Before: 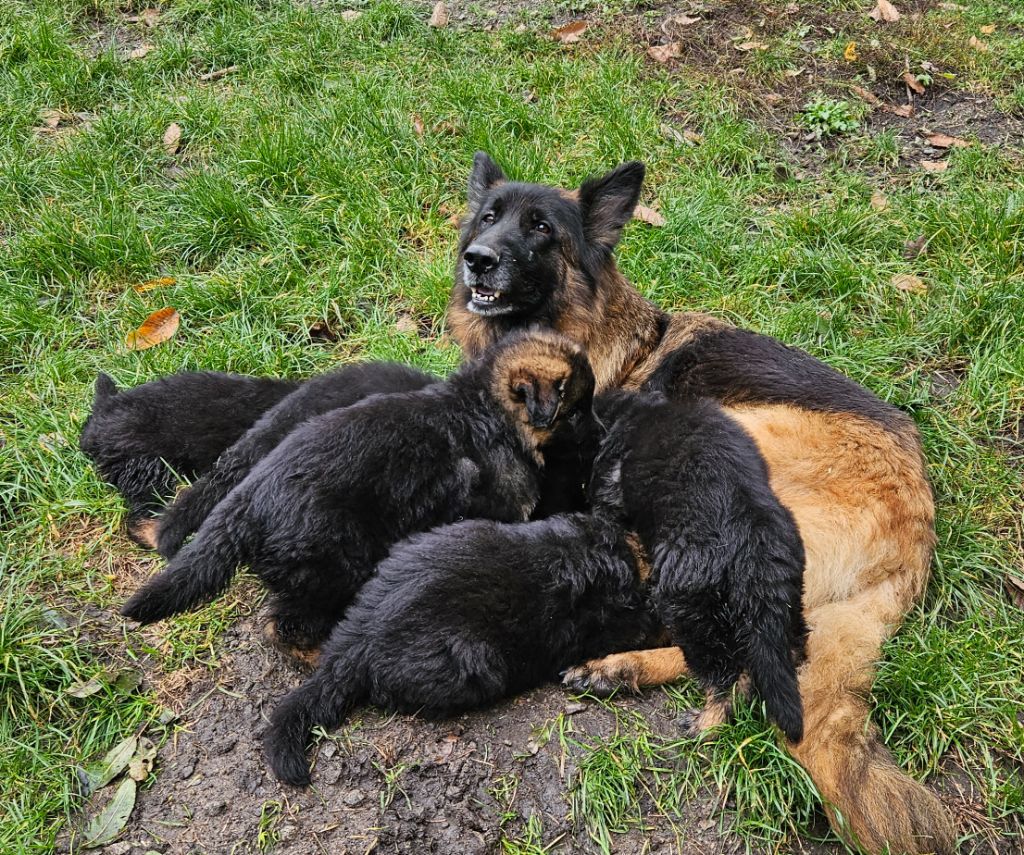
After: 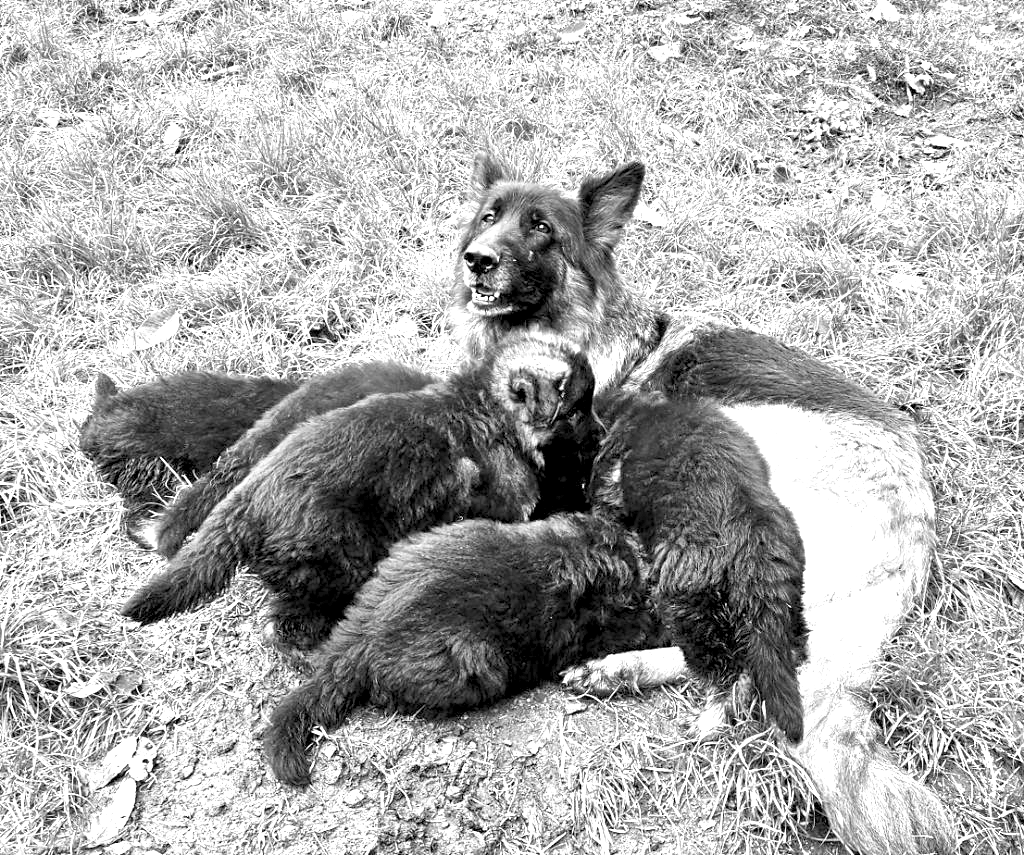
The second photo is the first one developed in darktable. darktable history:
exposure: black level correction 0, exposure 1.675 EV, compensate exposure bias true, compensate highlight preservation false
rgb levels: levels [[0.013, 0.434, 0.89], [0, 0.5, 1], [0, 0.5, 1]]
monochrome: a 73.58, b 64.21
